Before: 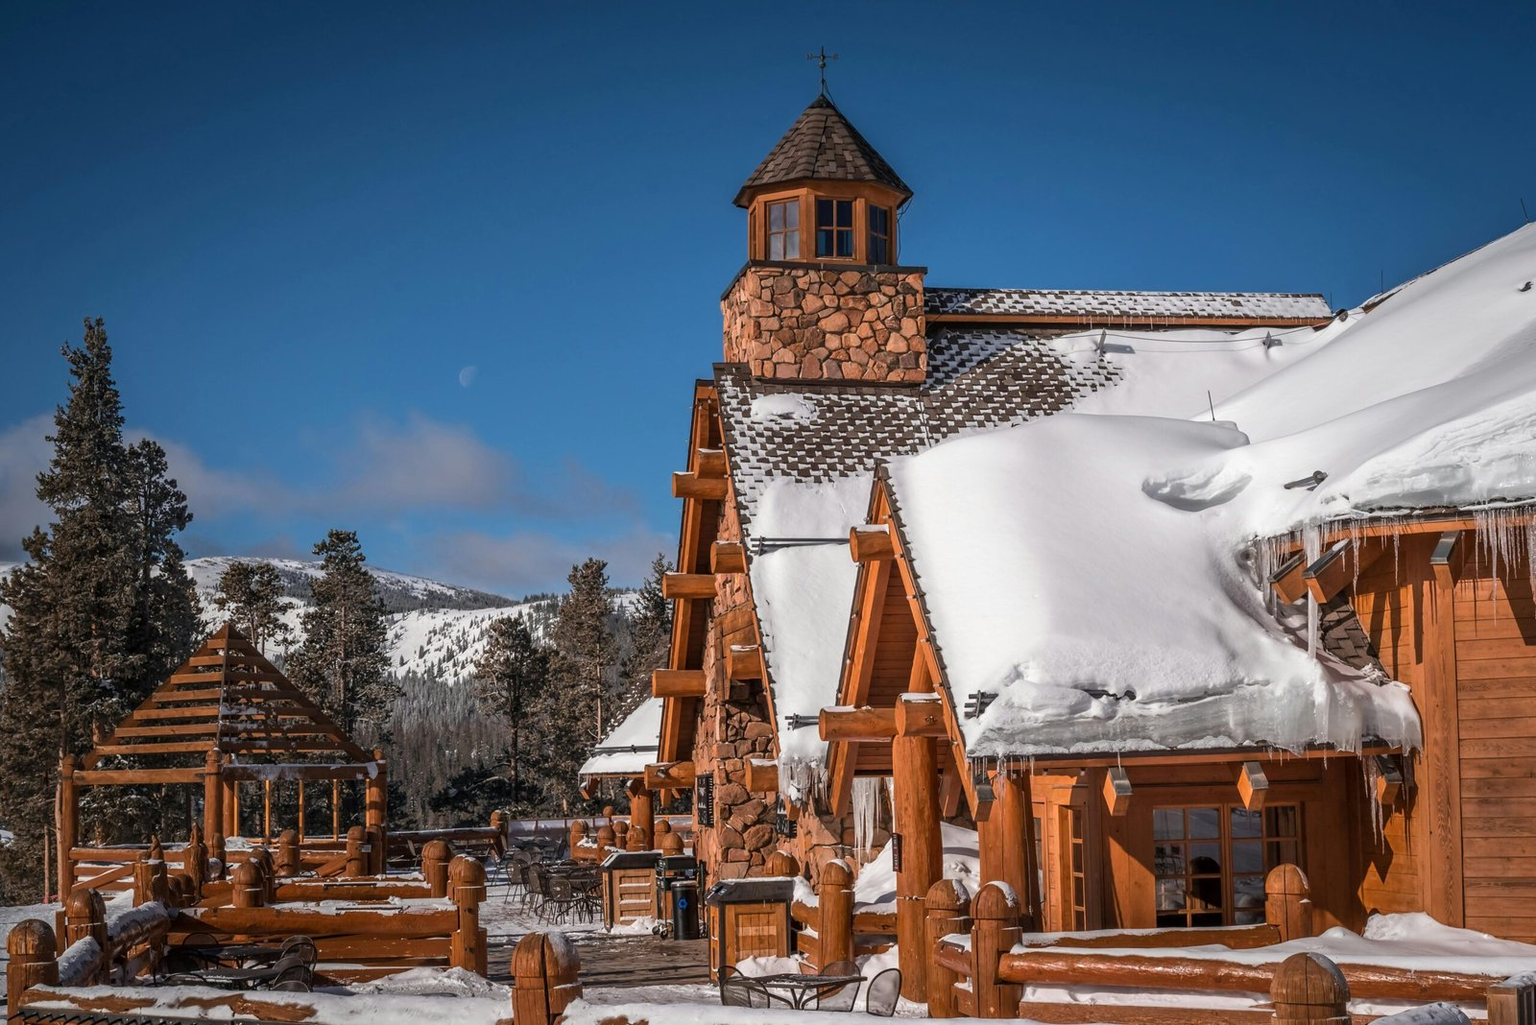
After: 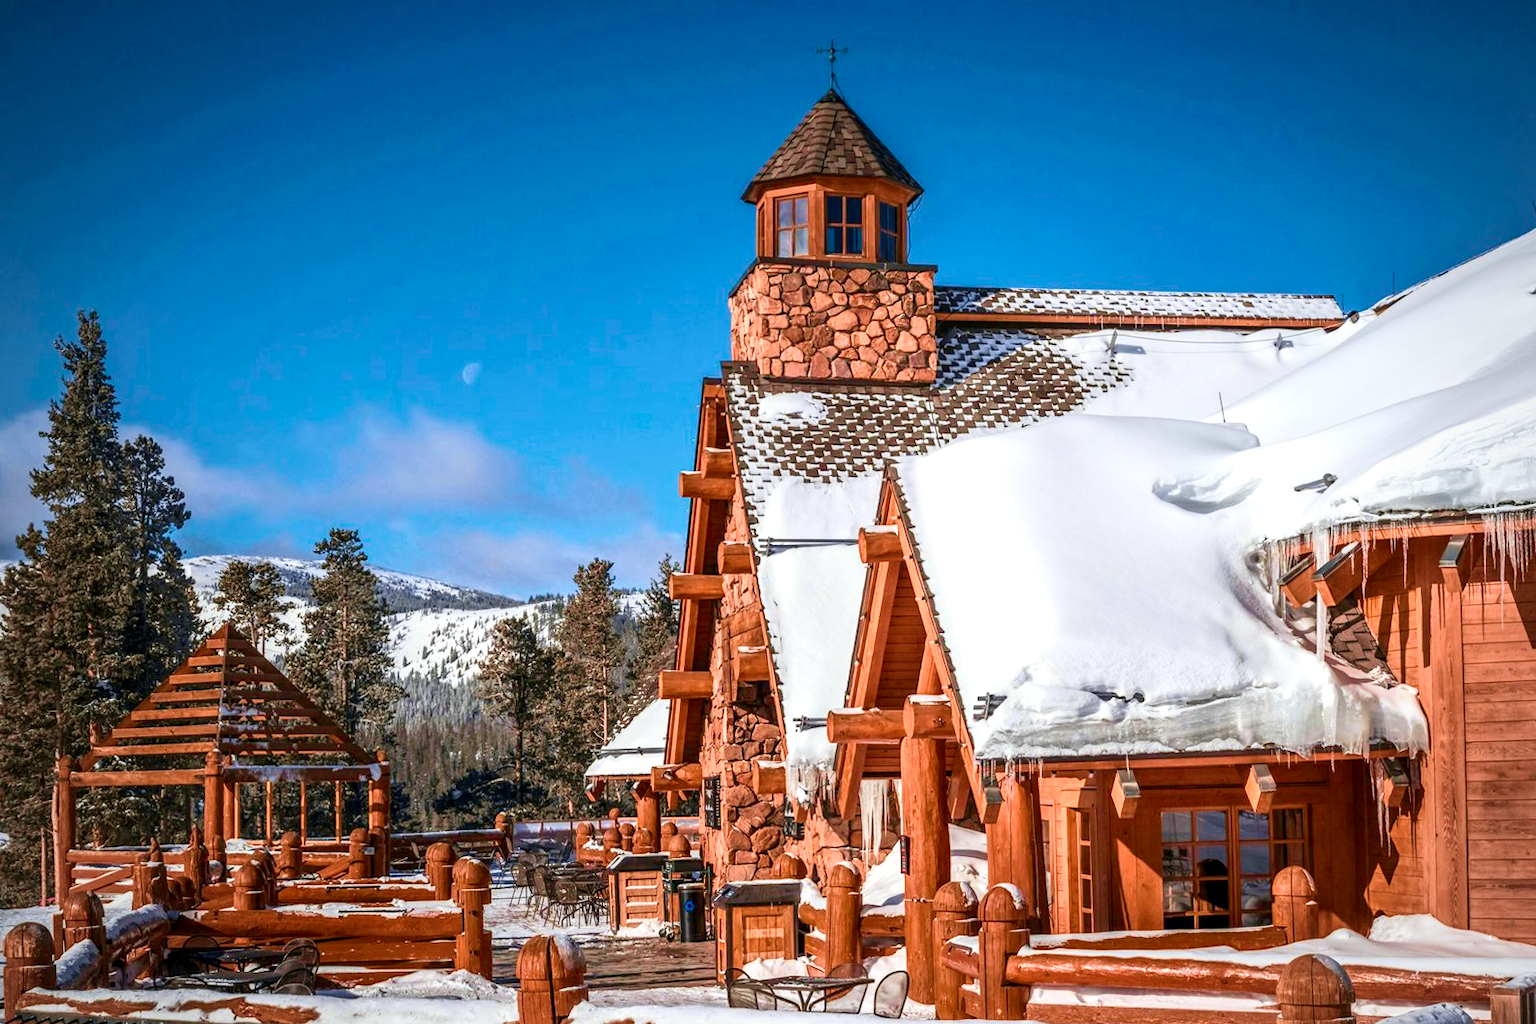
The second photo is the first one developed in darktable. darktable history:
tone curve: curves: ch0 [(0, 0.013) (0.104, 0.103) (0.258, 0.267) (0.448, 0.487) (0.709, 0.794) (0.886, 0.922) (0.994, 0.971)]; ch1 [(0, 0) (0.335, 0.298) (0.446, 0.413) (0.488, 0.484) (0.515, 0.508) (0.566, 0.593) (0.635, 0.661) (1, 1)]; ch2 [(0, 0) (0.314, 0.301) (0.437, 0.403) (0.502, 0.494) (0.528, 0.54) (0.557, 0.559) (0.612, 0.62) (0.715, 0.691) (1, 1)], color space Lab, independent channels, preserve colors none
vignetting: fall-off radius 93.87%
white balance: emerald 1
color balance rgb: perceptual saturation grading › global saturation 20%, perceptual saturation grading › highlights -50%, perceptual saturation grading › shadows 30%, perceptual brilliance grading › global brilliance 10%, perceptual brilliance grading › shadows 15%
local contrast: highlights 100%, shadows 100%, detail 131%, midtone range 0.2
velvia: on, module defaults
rotate and perspective: rotation 0.174°, lens shift (vertical) 0.013, lens shift (horizontal) 0.019, shear 0.001, automatic cropping original format, crop left 0.007, crop right 0.991, crop top 0.016, crop bottom 0.997
